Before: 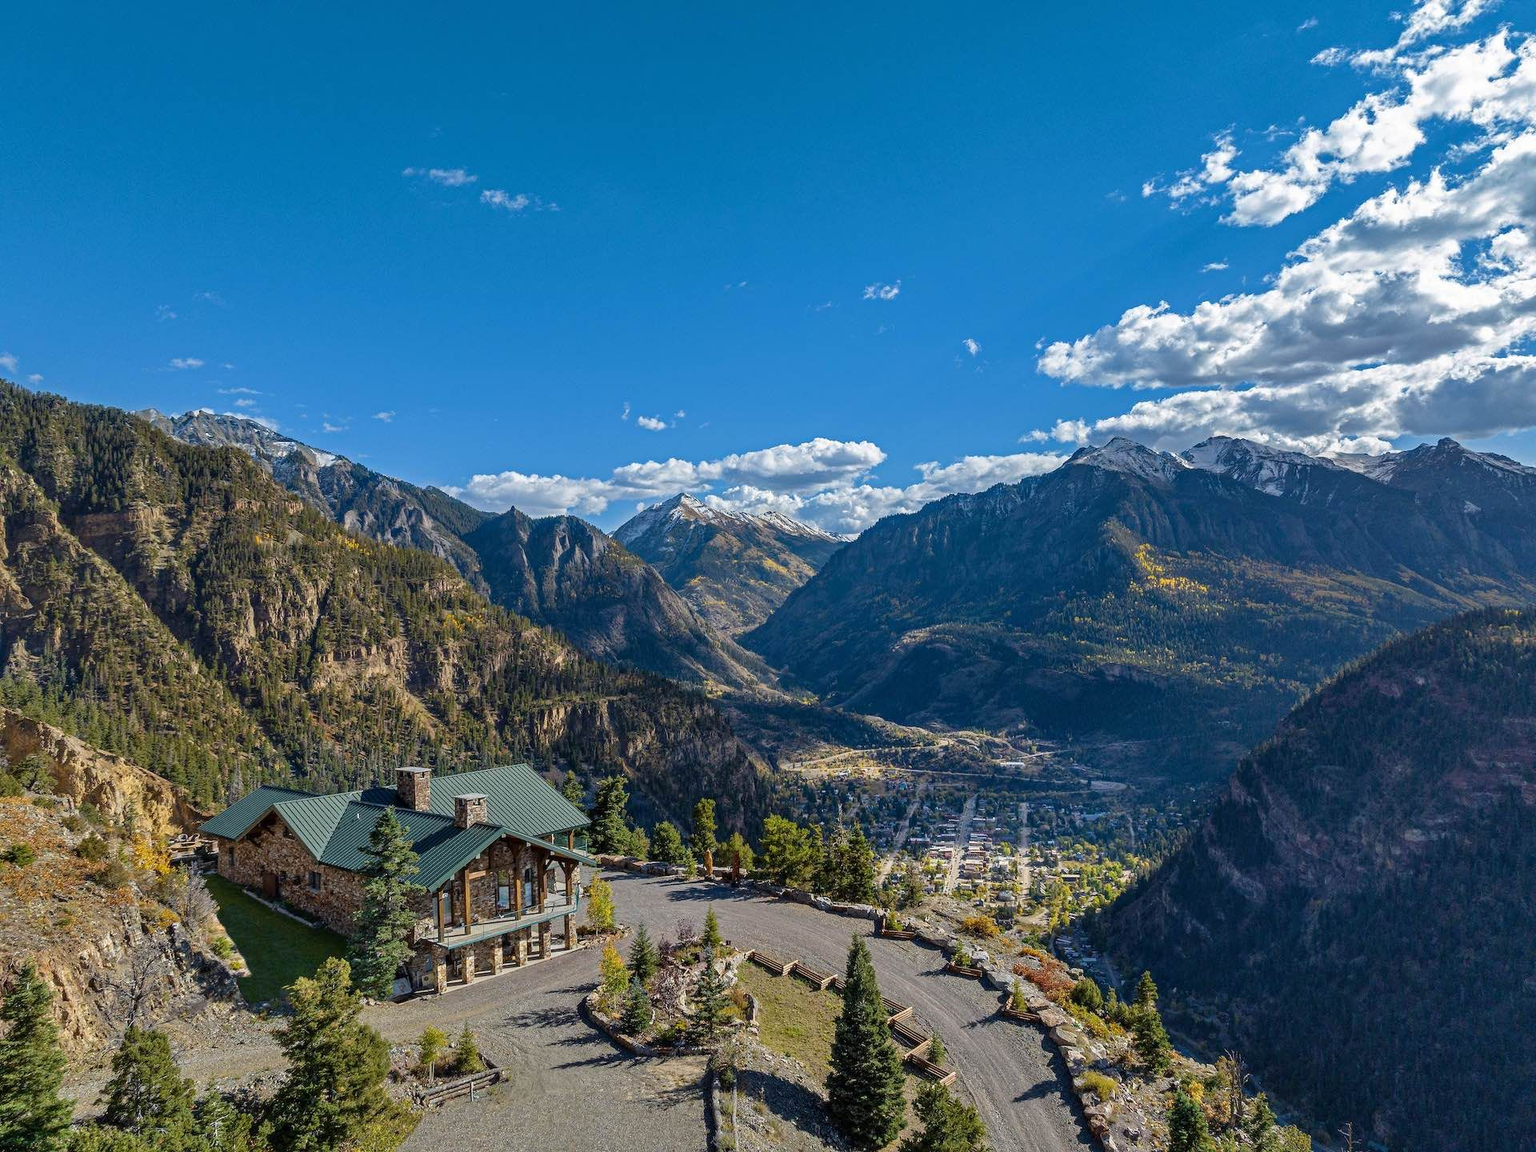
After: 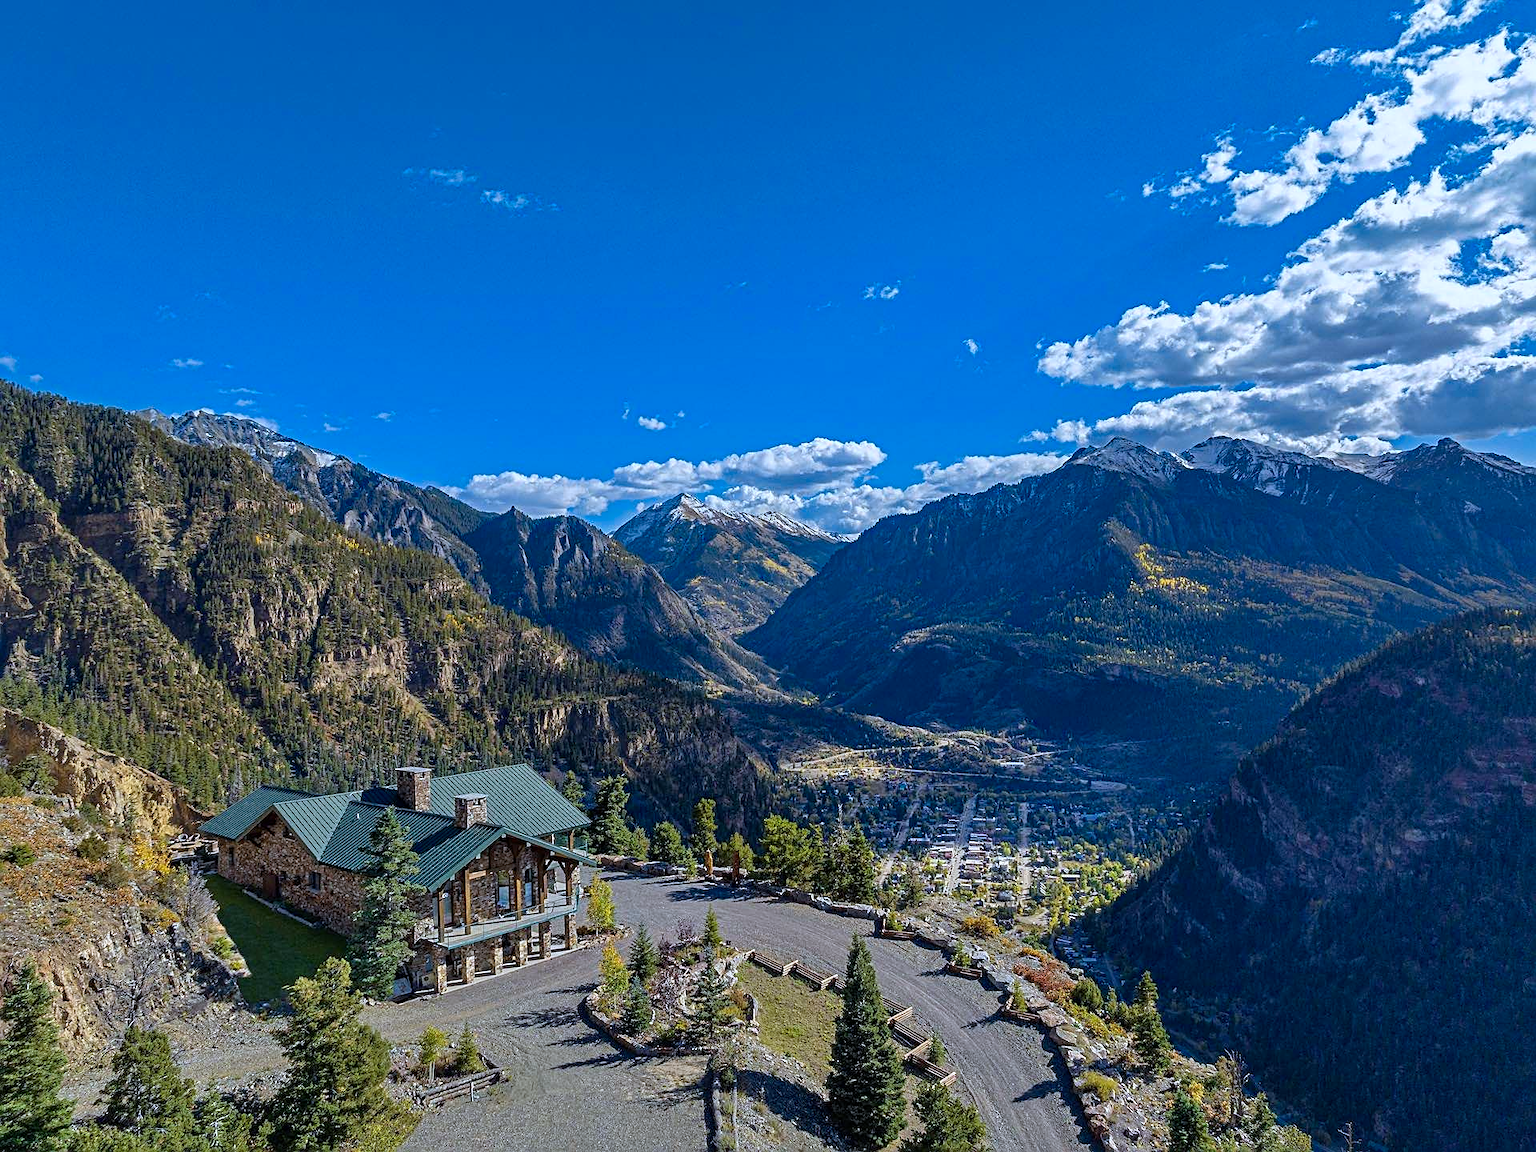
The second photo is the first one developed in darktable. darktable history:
sharpen: on, module defaults
color calibration: output R [0.994, 0.059, -0.119, 0], output G [-0.036, 1.09, -0.119, 0], output B [0.078, -0.108, 0.961, 0], illuminant custom, x 0.371, y 0.382, temperature 4281.14 K
